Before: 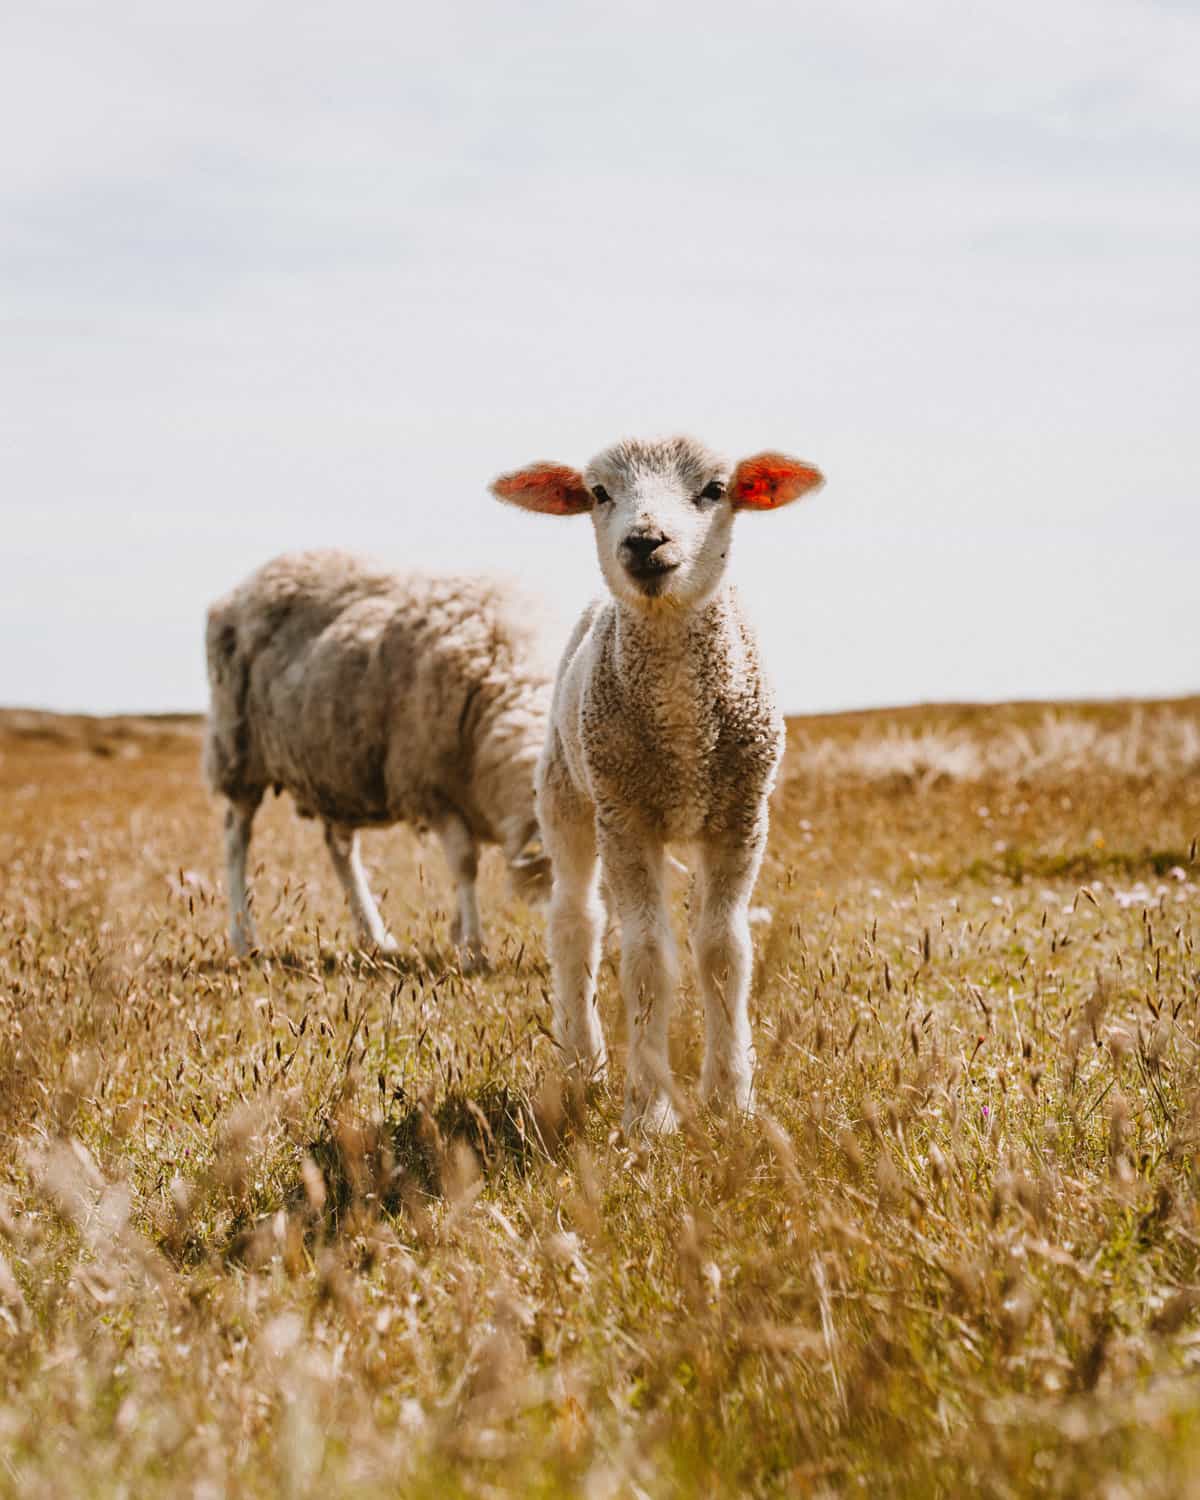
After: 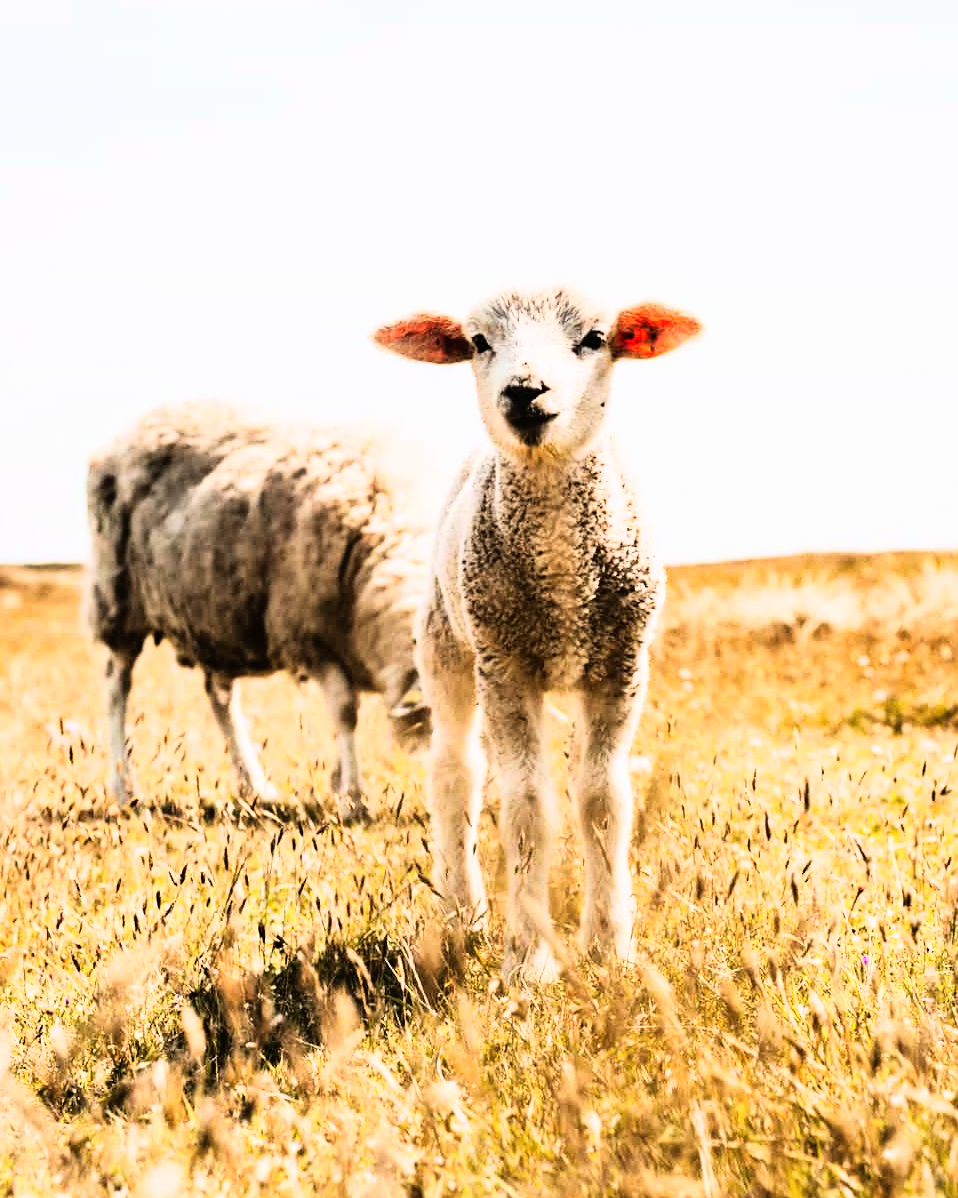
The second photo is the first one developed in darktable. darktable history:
rgb curve: curves: ch0 [(0, 0) (0.21, 0.15) (0.24, 0.21) (0.5, 0.75) (0.75, 0.96) (0.89, 0.99) (1, 1)]; ch1 [(0, 0.02) (0.21, 0.13) (0.25, 0.2) (0.5, 0.67) (0.75, 0.9) (0.89, 0.97) (1, 1)]; ch2 [(0, 0.02) (0.21, 0.13) (0.25, 0.2) (0.5, 0.67) (0.75, 0.9) (0.89, 0.97) (1, 1)], compensate middle gray true
crop and rotate: left 10.071%, top 10.071%, right 10.02%, bottom 10.02%
